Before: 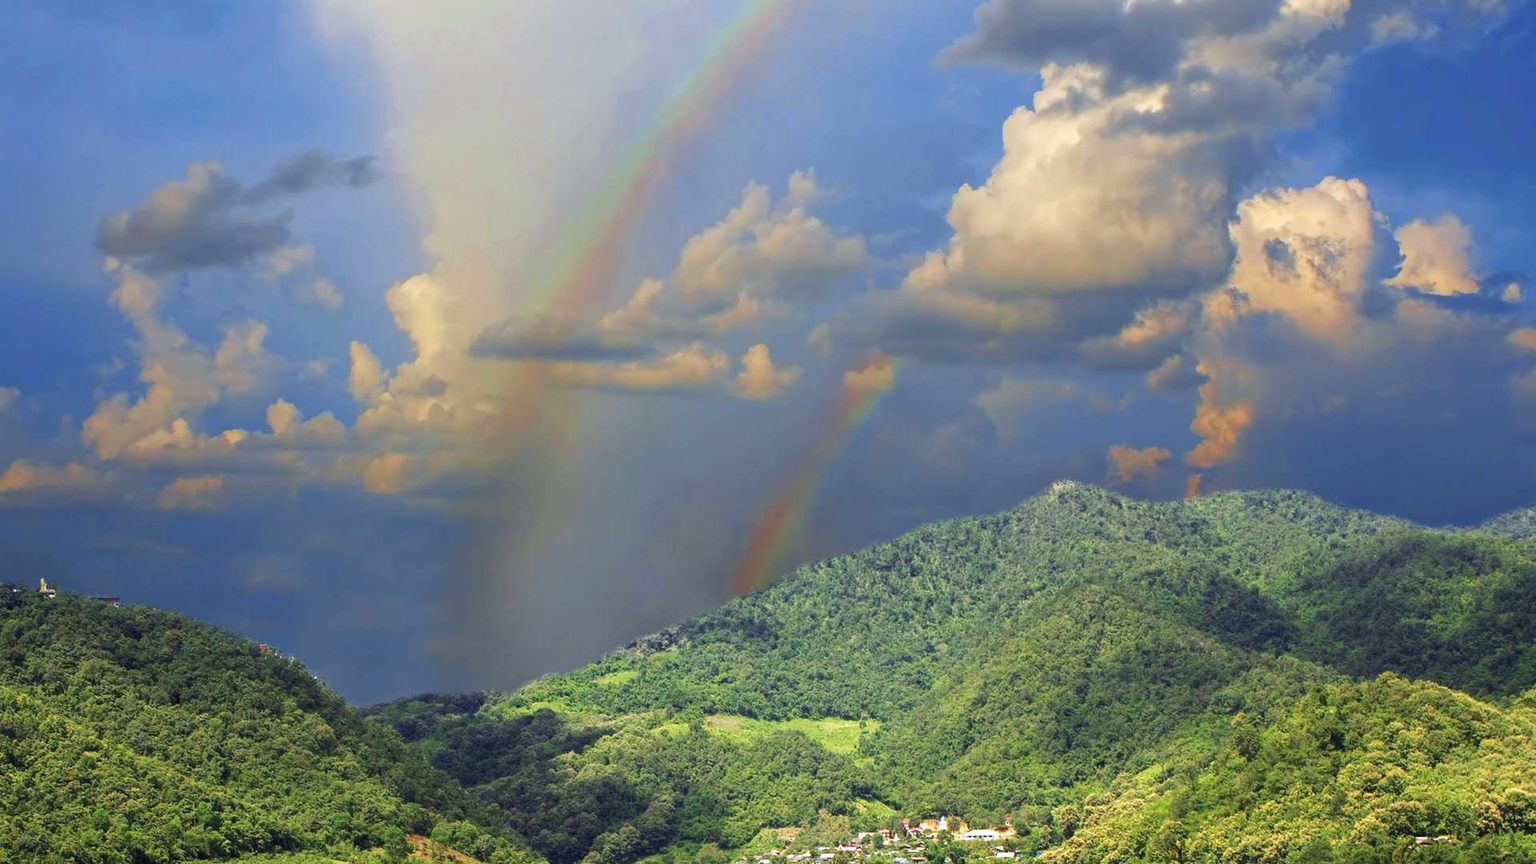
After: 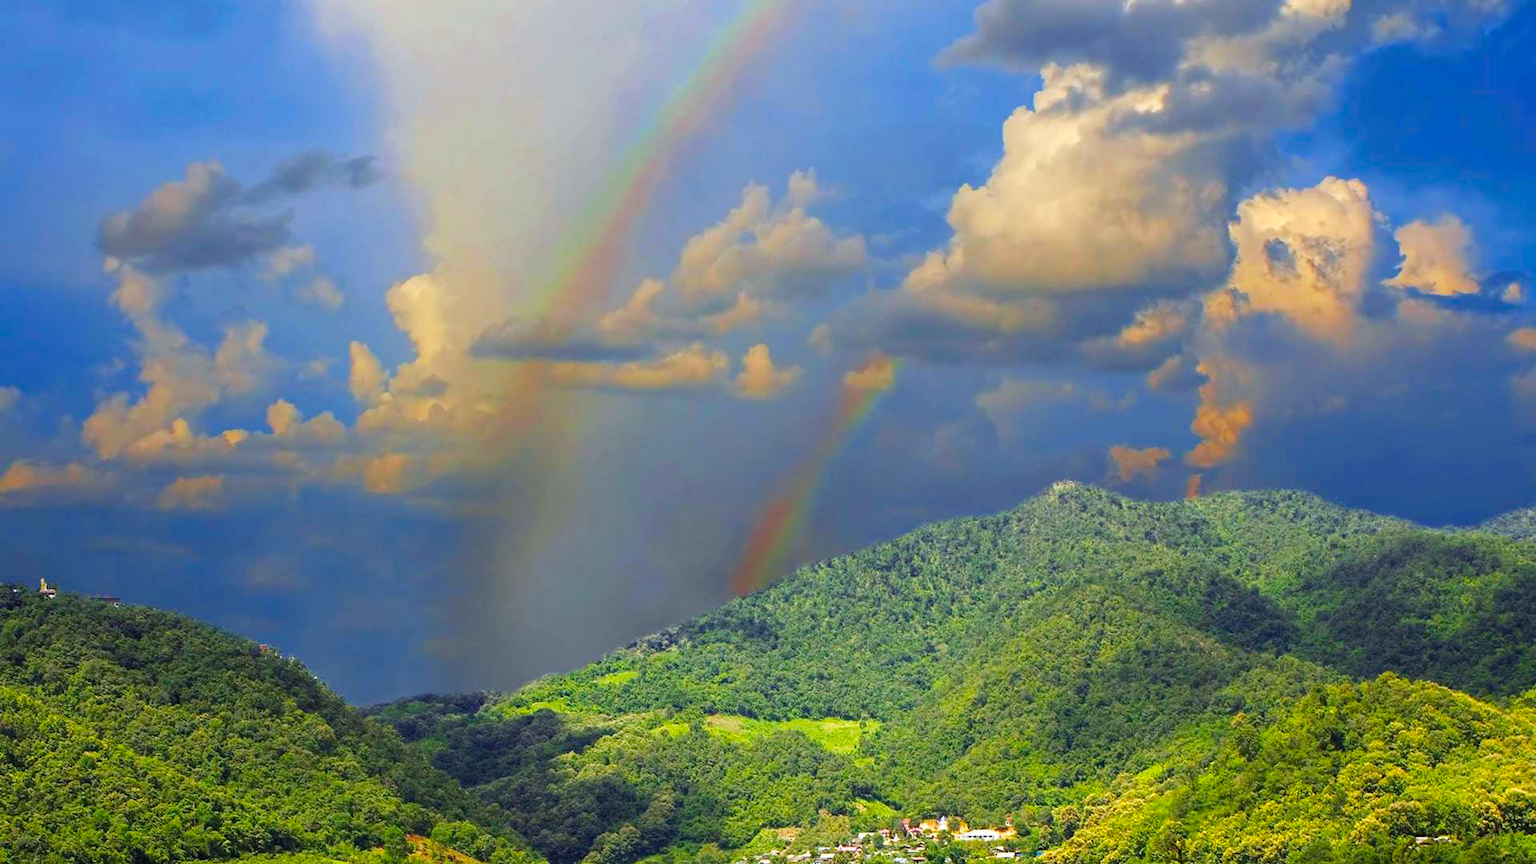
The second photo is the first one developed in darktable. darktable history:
color balance rgb: linear chroma grading › global chroma 14.653%, perceptual saturation grading › global saturation 19.852%
